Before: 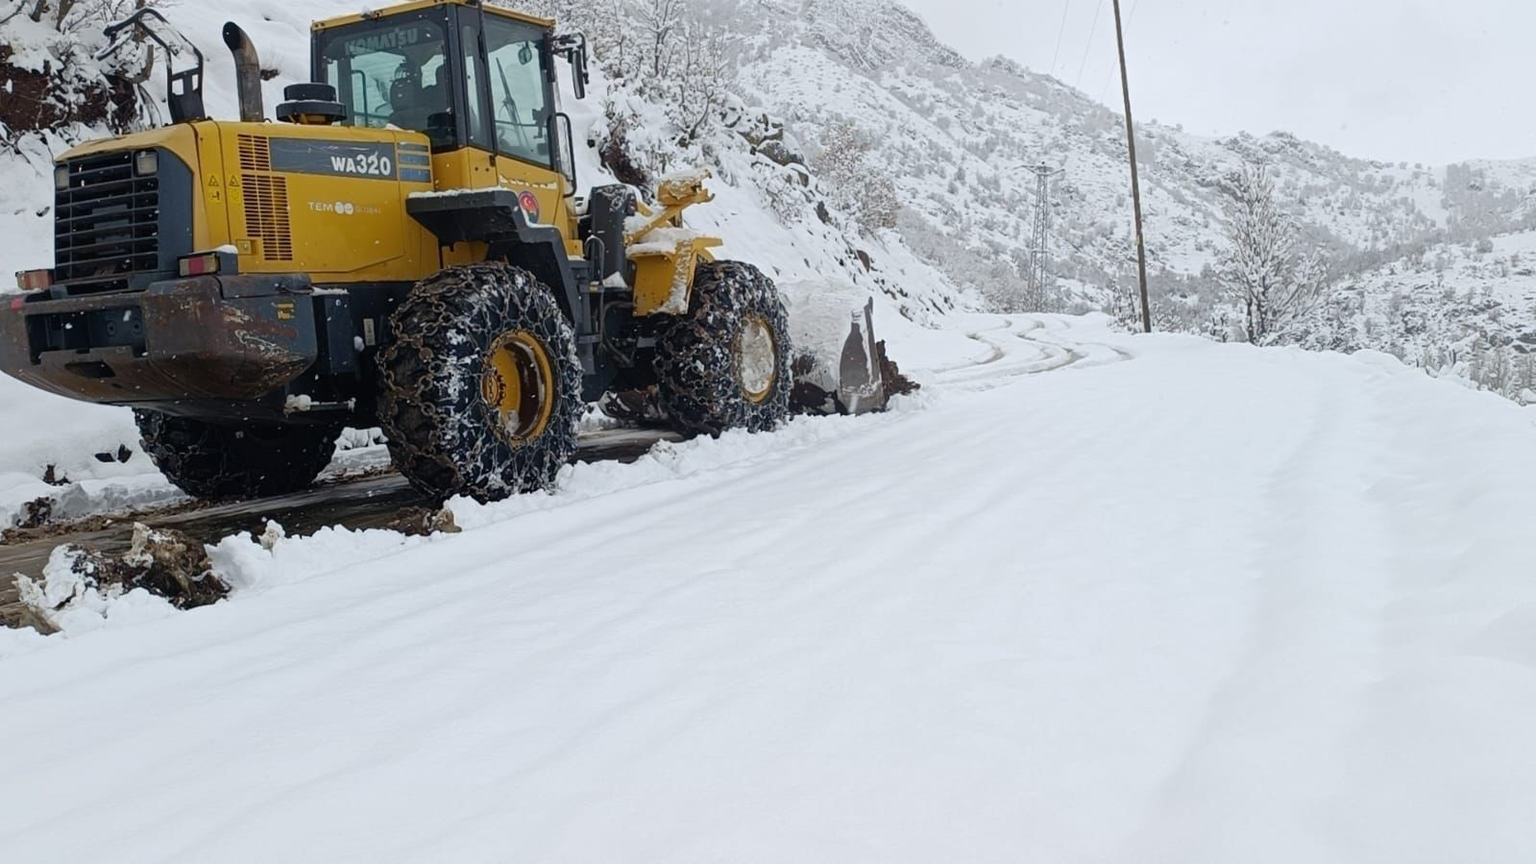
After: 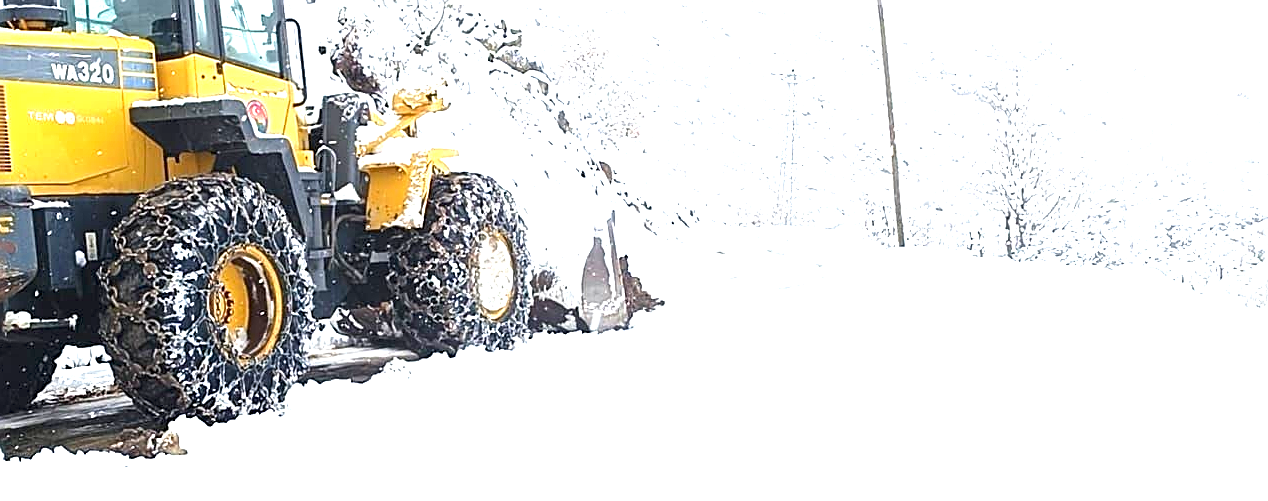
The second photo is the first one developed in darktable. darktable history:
exposure: exposure 2.202 EV, compensate exposure bias true, compensate highlight preservation false
crop: left 18.366%, top 11.121%, right 2.33%, bottom 33.125%
sharpen: amount 0.741
